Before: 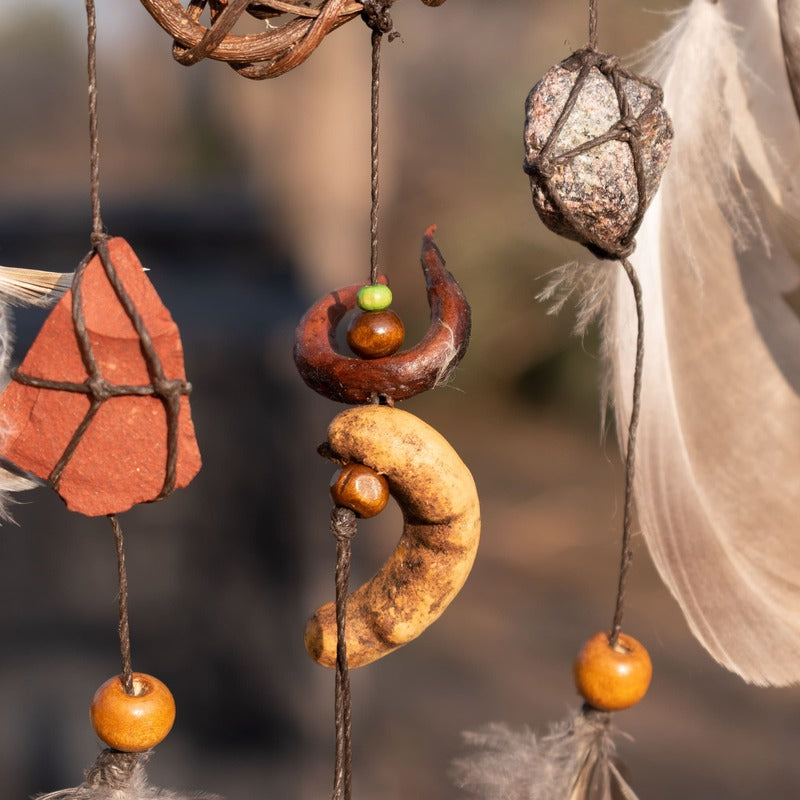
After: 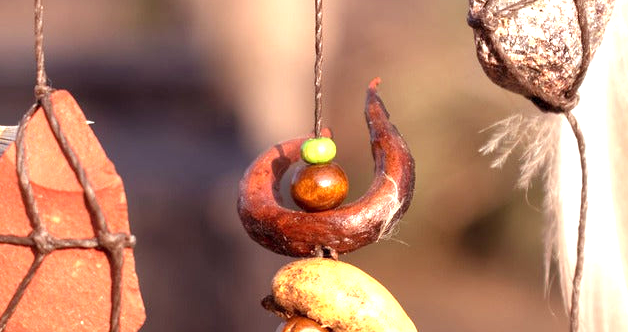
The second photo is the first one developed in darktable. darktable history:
rgb levels: mode RGB, independent channels, levels [[0, 0.474, 1], [0, 0.5, 1], [0, 0.5, 1]]
exposure: exposure 1.137 EV, compensate highlight preservation false
crop: left 7.036%, top 18.398%, right 14.379%, bottom 40.043%
